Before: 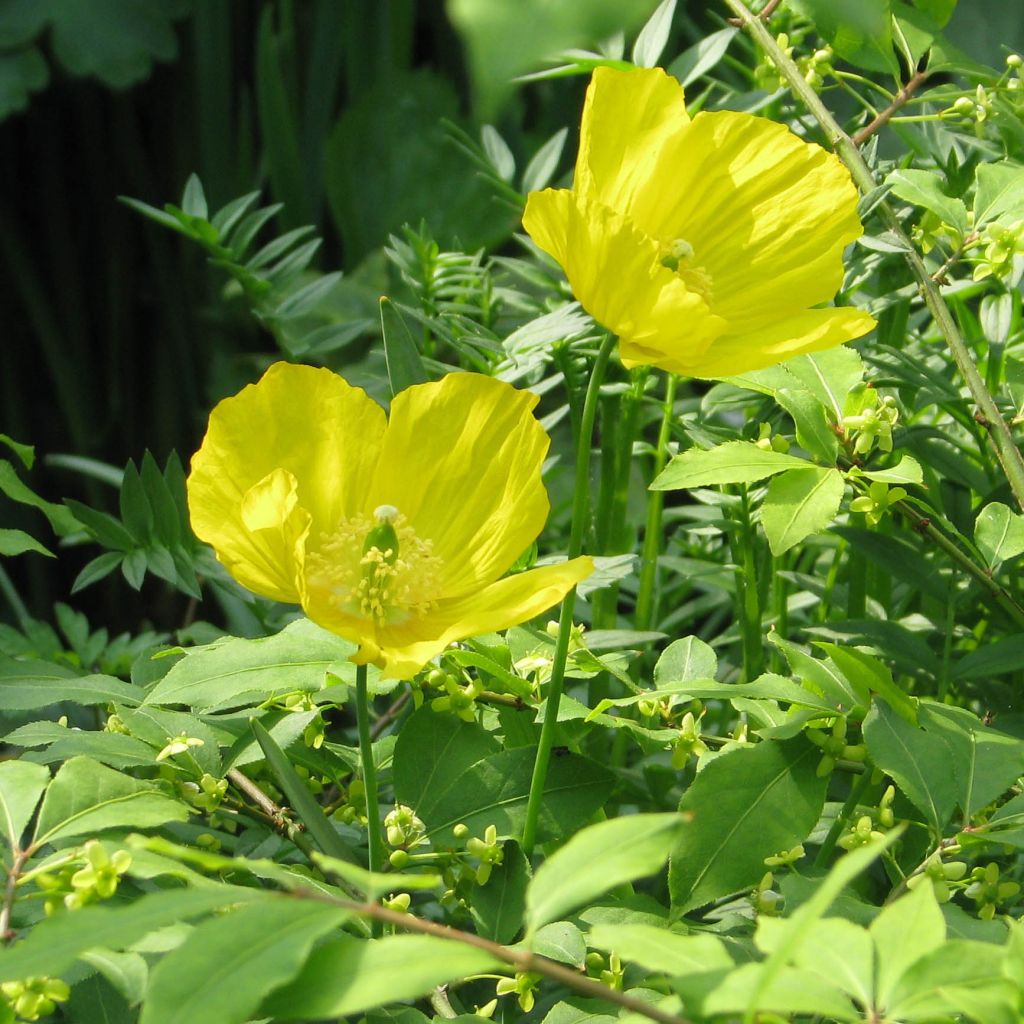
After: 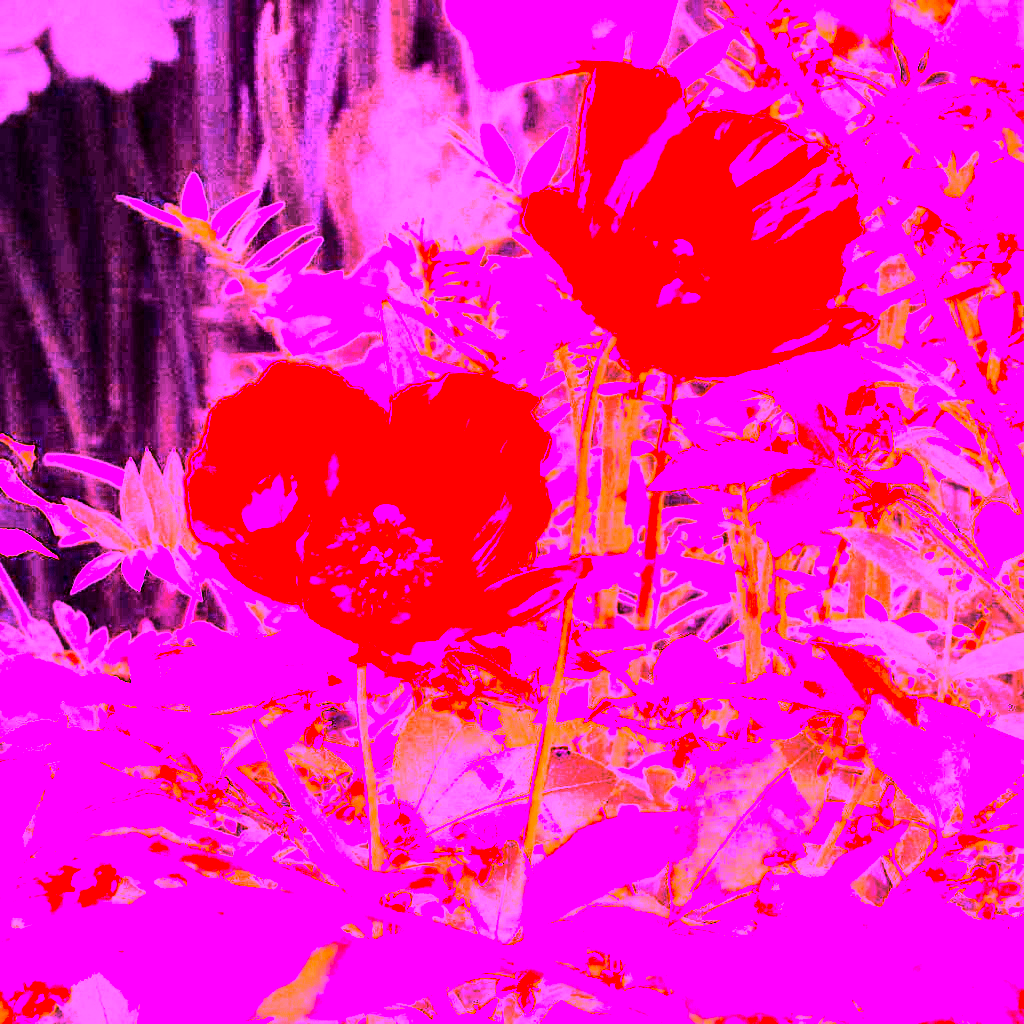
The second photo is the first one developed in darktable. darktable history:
white balance: red 8, blue 8
contrast brightness saturation: contrast 0.15, brightness 0.05
local contrast: mode bilateral grid, contrast 20, coarseness 50, detail 171%, midtone range 0.2
tone equalizer: -8 EV -1.08 EV, -7 EV -1.01 EV, -6 EV -0.867 EV, -5 EV -0.578 EV, -3 EV 0.578 EV, -2 EV 0.867 EV, -1 EV 1.01 EV, +0 EV 1.08 EV, edges refinement/feathering 500, mask exposure compensation -1.57 EV, preserve details no
